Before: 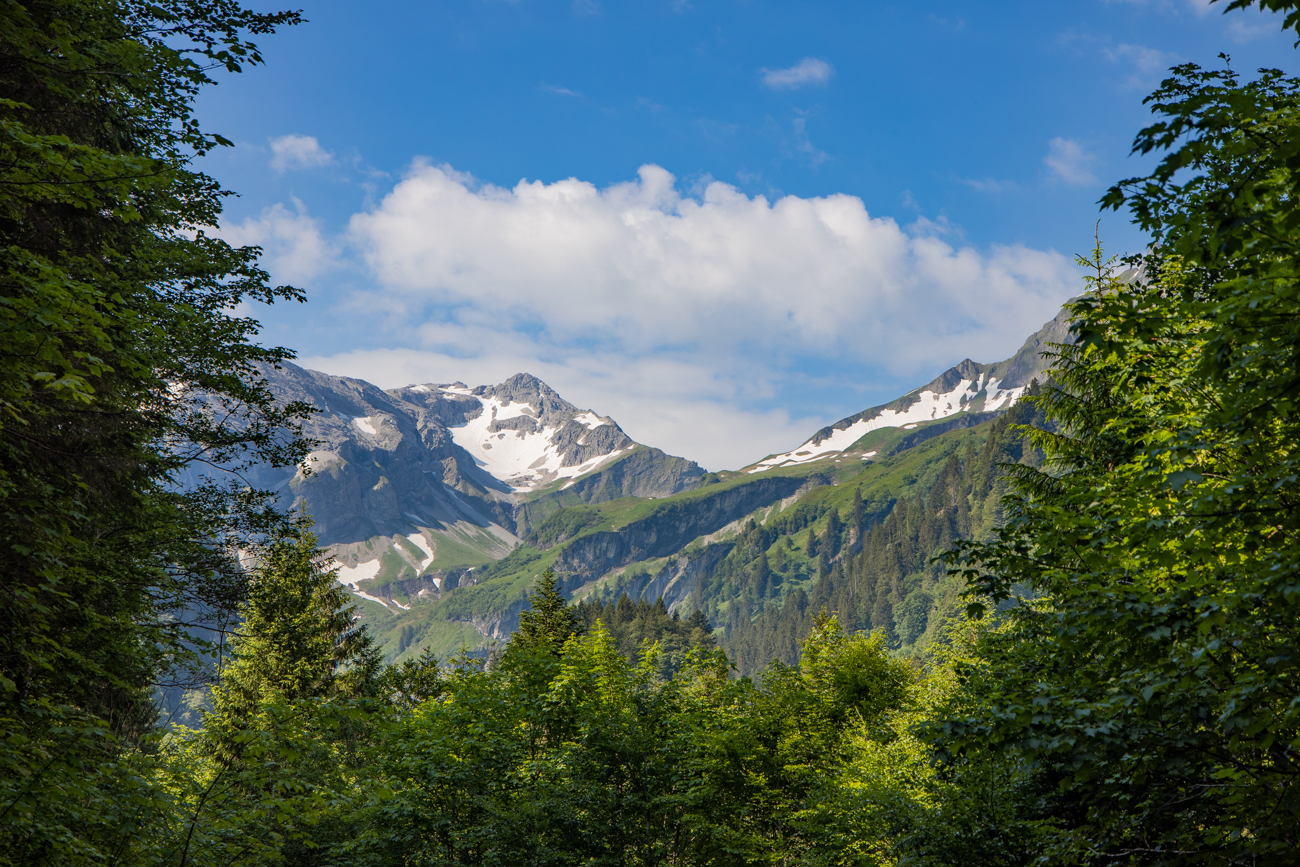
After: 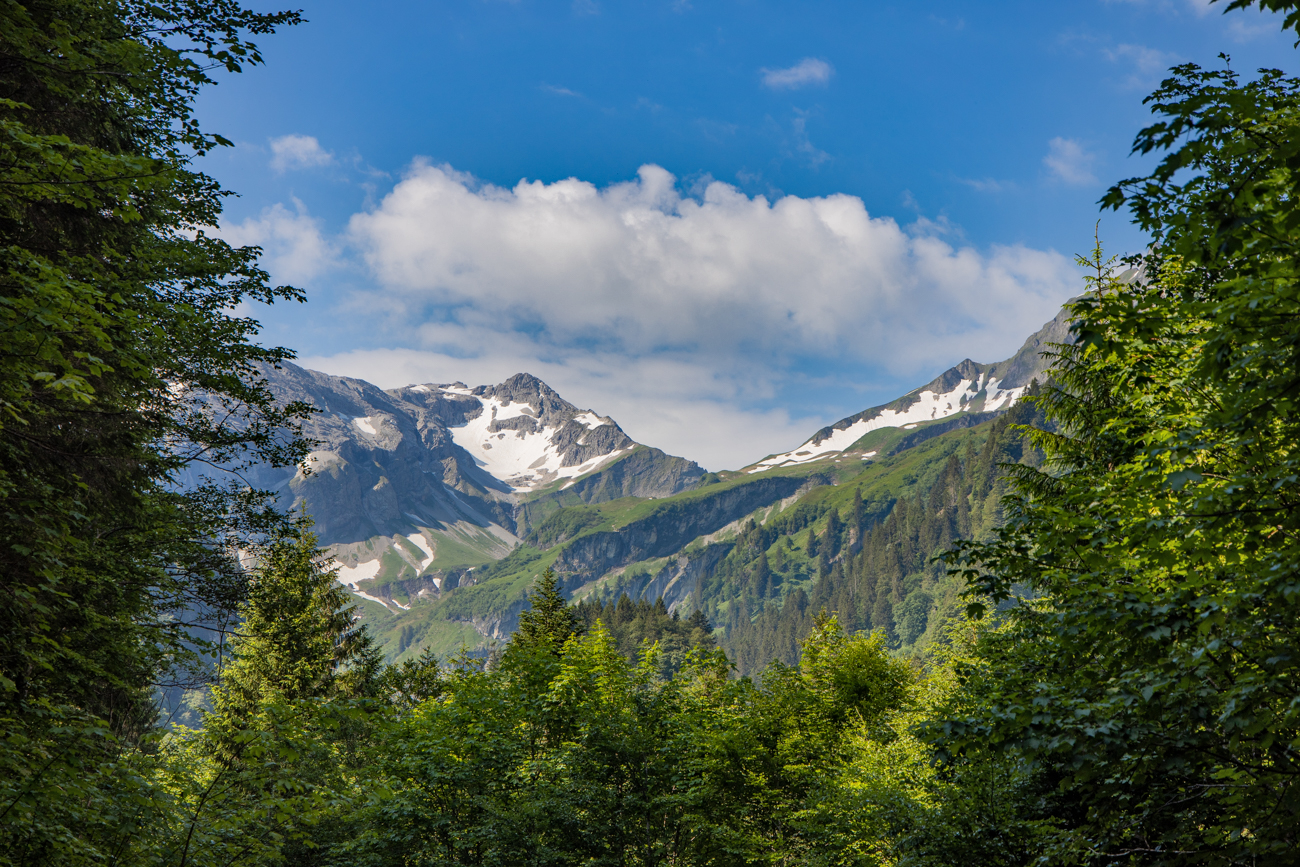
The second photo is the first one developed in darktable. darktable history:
shadows and highlights: shadows 24.51, highlights -79.41, soften with gaussian
